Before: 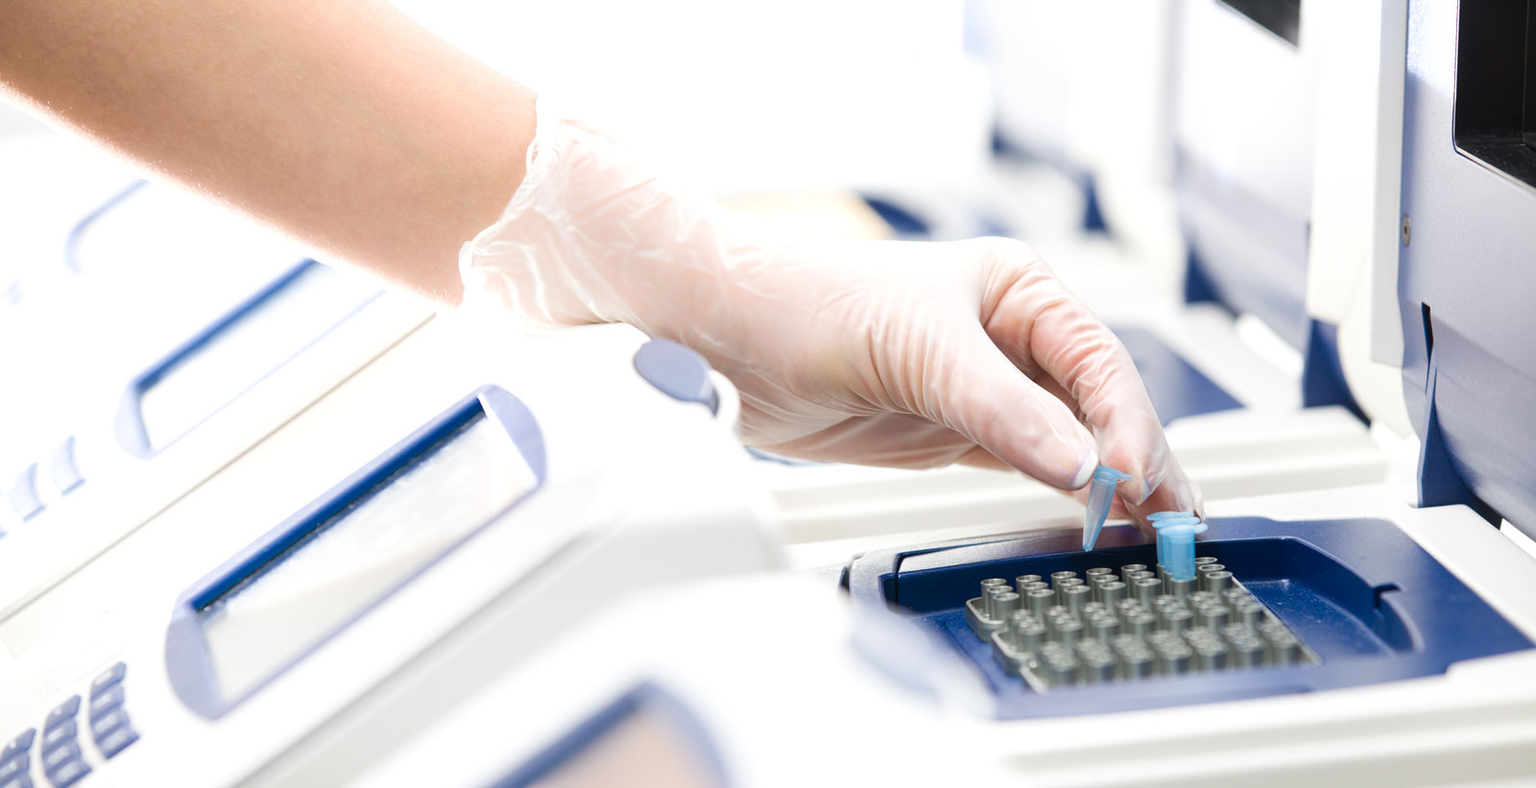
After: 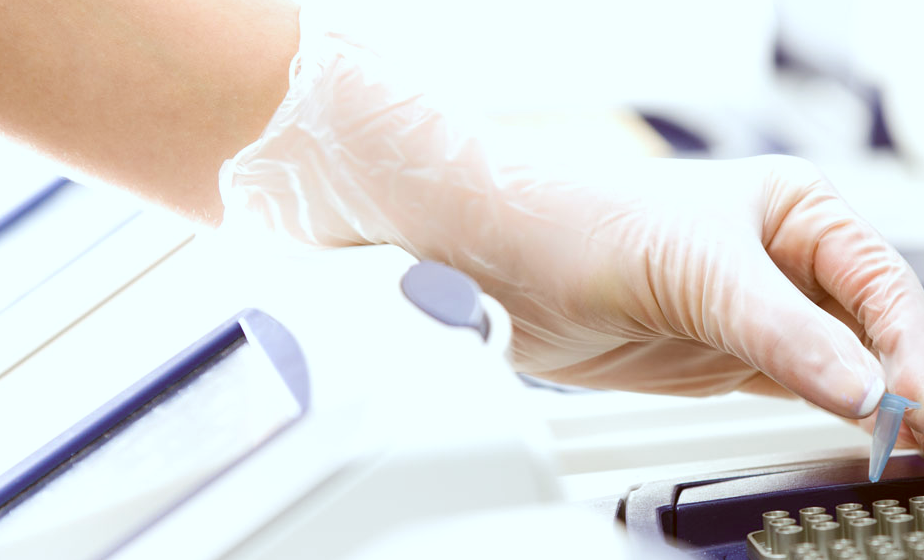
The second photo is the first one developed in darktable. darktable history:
crop: left 16.202%, top 11.208%, right 26.045%, bottom 20.557%
white balance: red 0.967, blue 1.119, emerald 0.756
color correction: highlights a* -5.3, highlights b* 9.8, shadows a* 9.8, shadows b* 24.26
